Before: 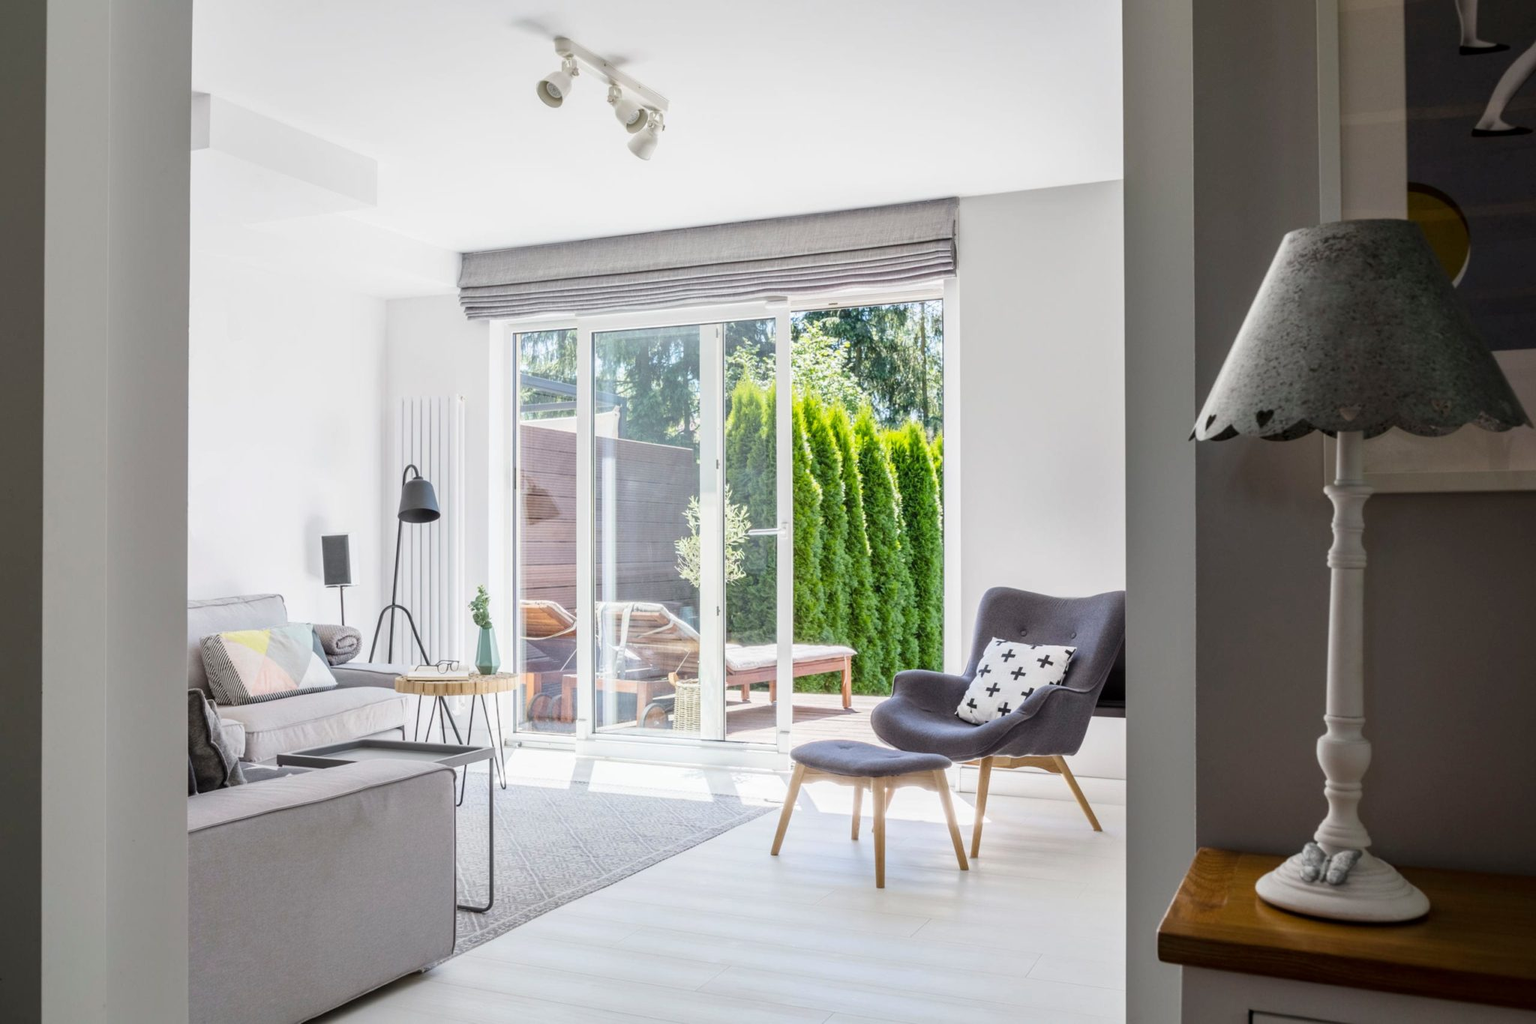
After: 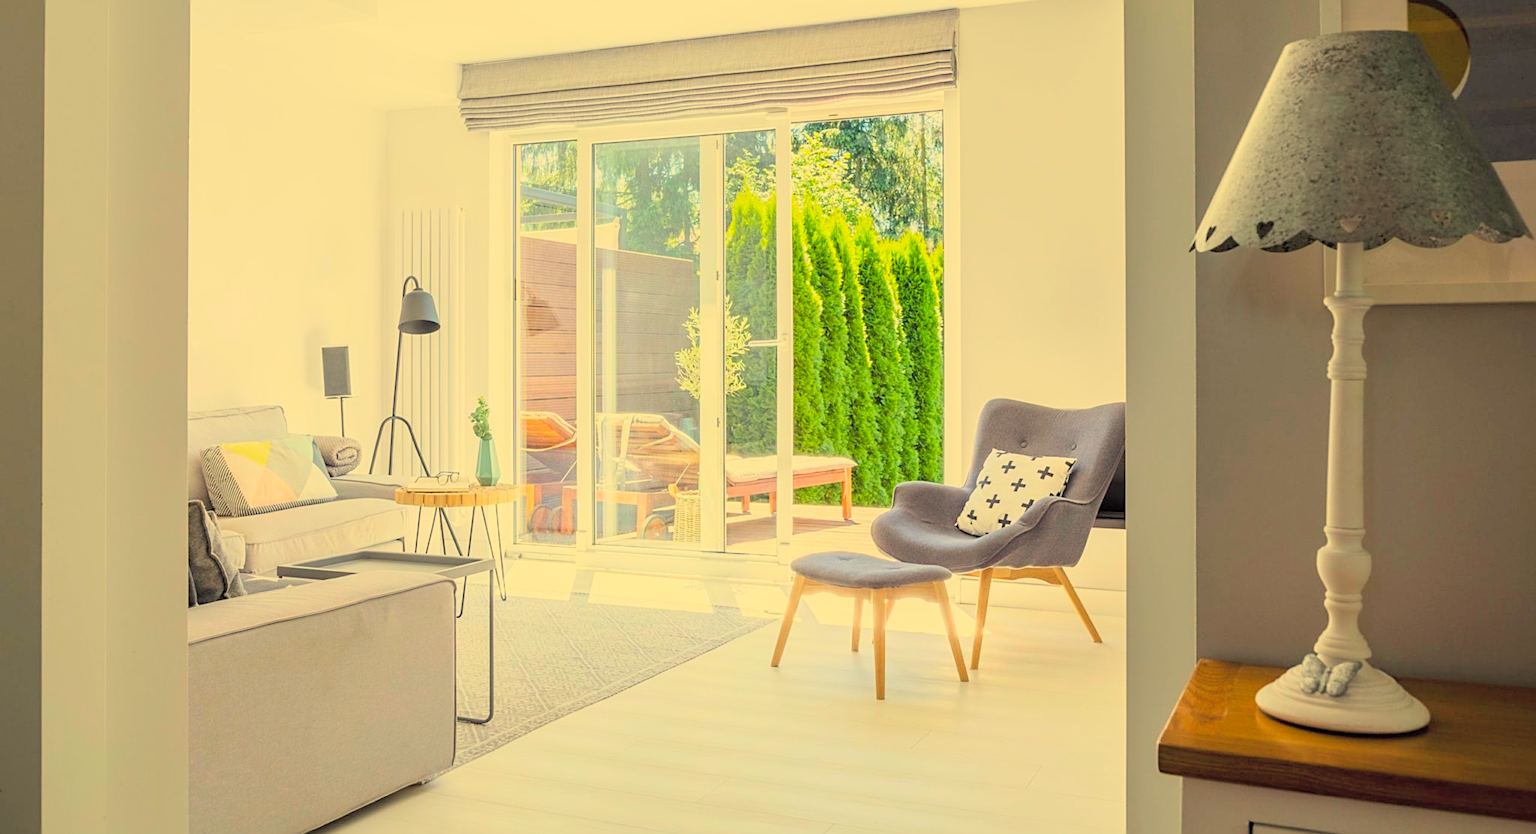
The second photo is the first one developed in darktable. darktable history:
white balance: red 1.08, blue 0.791
sharpen: on, module defaults
global tonemap: drago (0.7, 100)
crop and rotate: top 18.507%
exposure: black level correction 0, exposure 1.1 EV, compensate highlight preservation false
color balance rgb: perceptual saturation grading › global saturation 10%, global vibrance 20%
